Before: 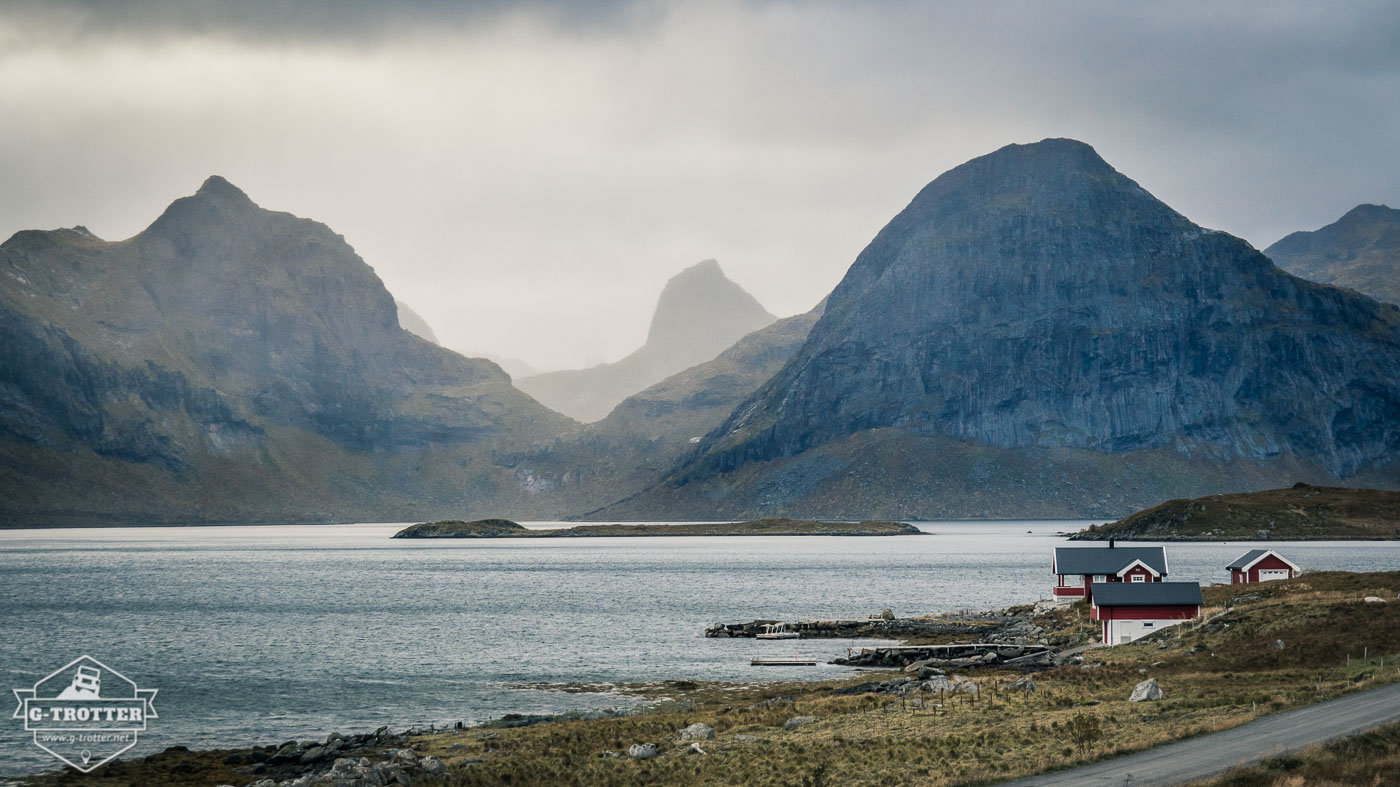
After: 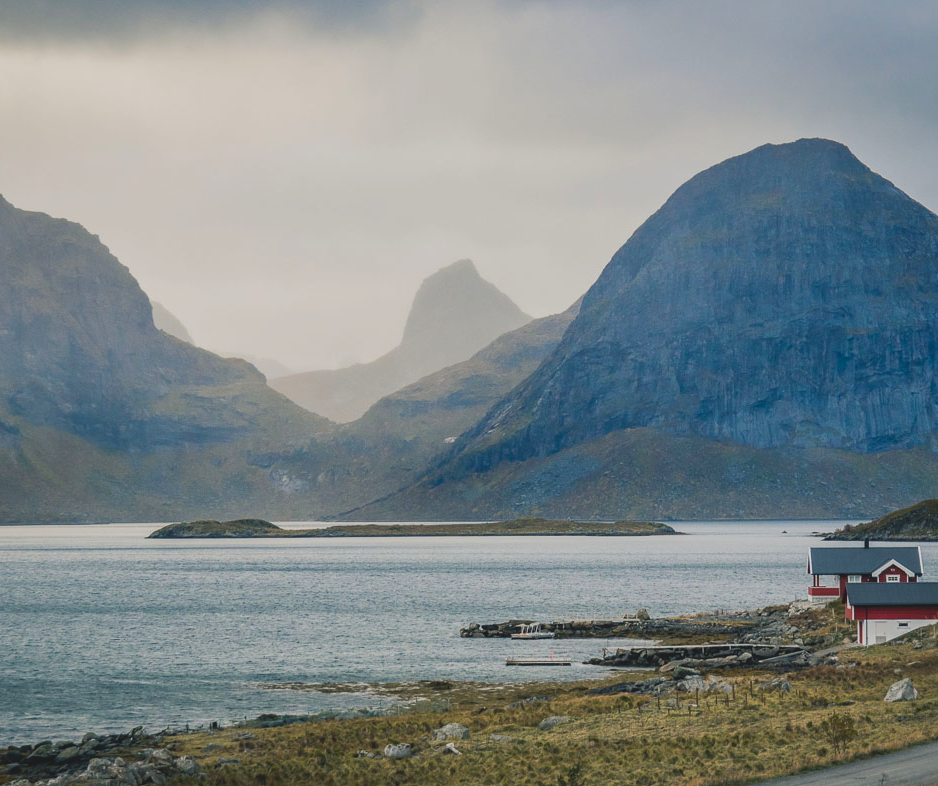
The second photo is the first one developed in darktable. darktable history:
crop and rotate: left 17.542%, right 15.432%
contrast brightness saturation: contrast -0.198, saturation 0.189
